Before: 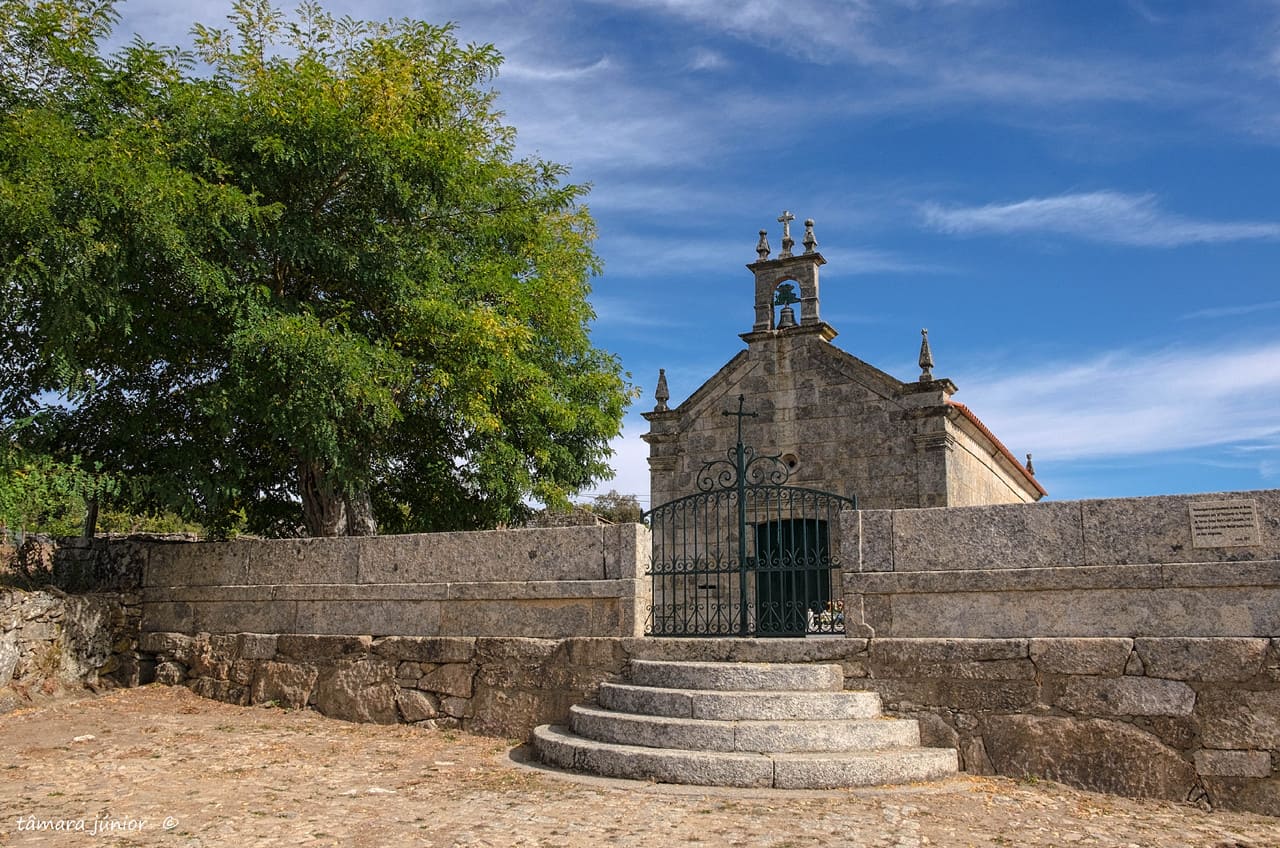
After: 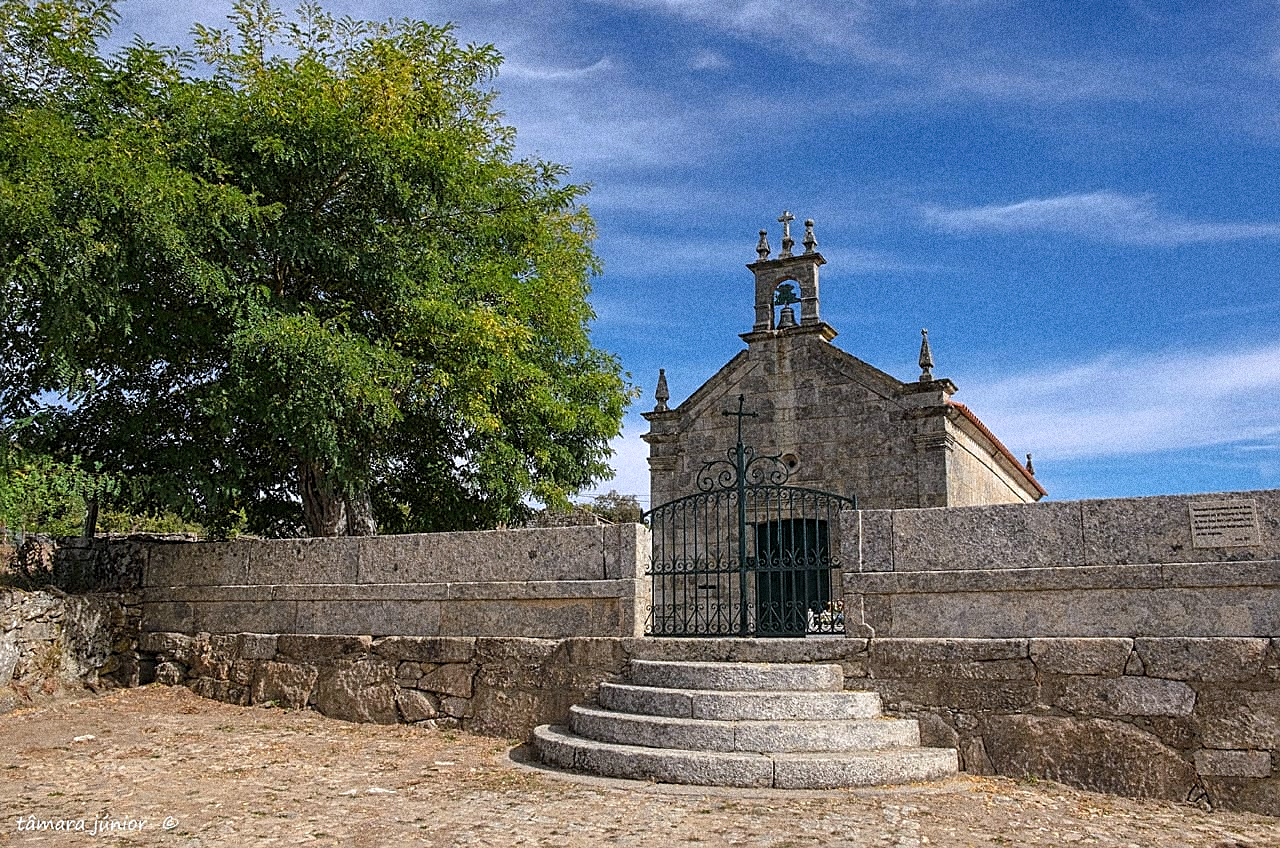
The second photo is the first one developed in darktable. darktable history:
grain: coarseness 14.49 ISO, strength 48.04%, mid-tones bias 35%
white balance: red 0.974, blue 1.044
sharpen: on, module defaults
exposure: black level correction 0.001, compensate highlight preservation false
shadows and highlights: shadows 25, highlights -48, soften with gaussian
